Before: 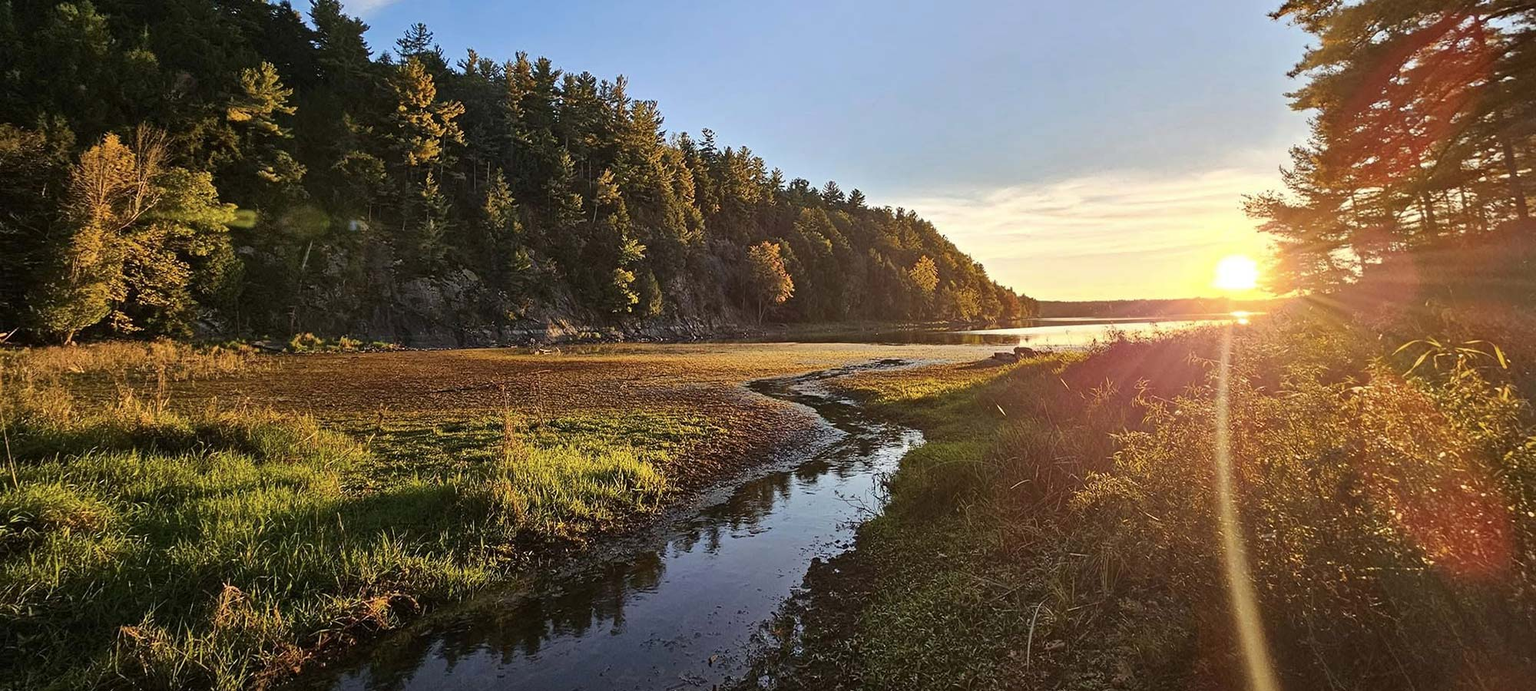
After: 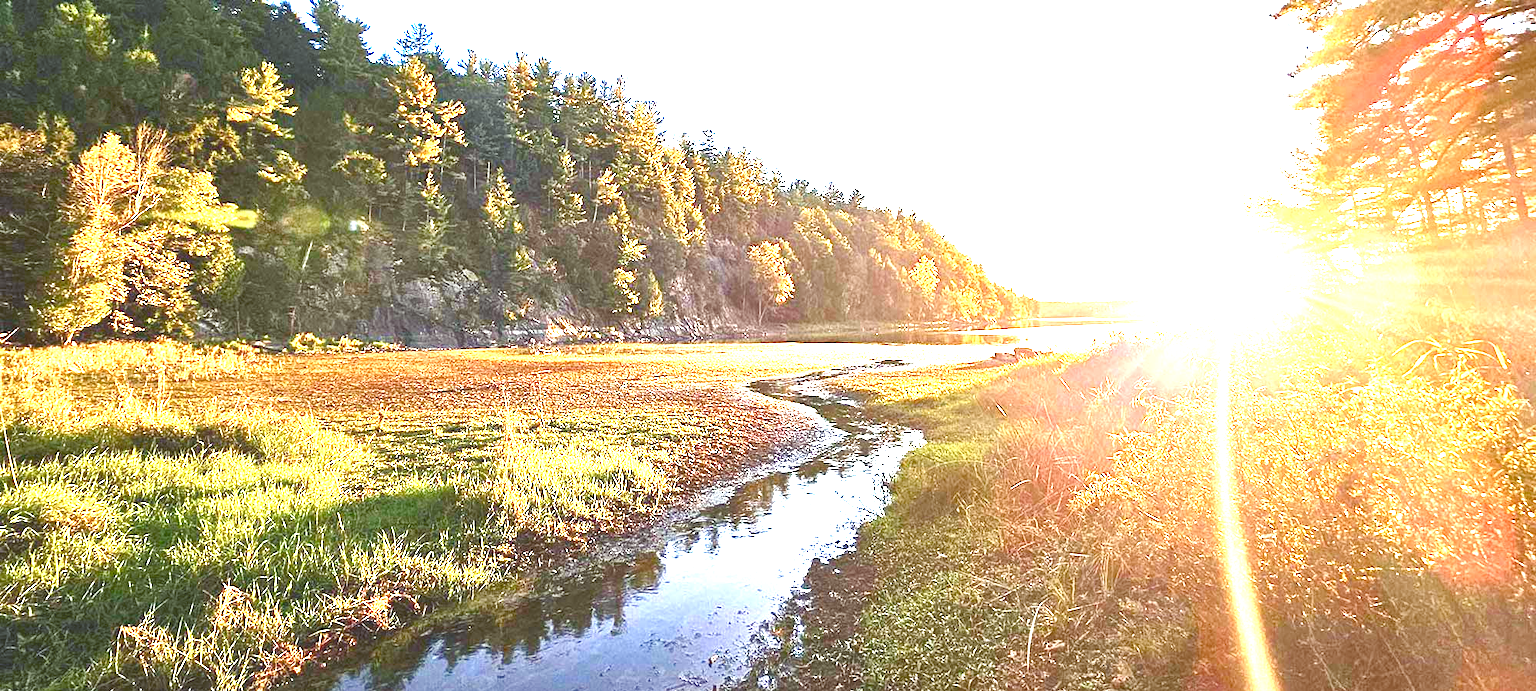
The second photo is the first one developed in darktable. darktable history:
color balance rgb: shadows lift › chroma 3%, shadows lift › hue 280.8°, power › hue 330°, highlights gain › chroma 3%, highlights gain › hue 75.6°, global offset › luminance 2%, perceptual saturation grading › global saturation 20%, perceptual saturation grading › highlights -25%, perceptual saturation grading › shadows 50%, global vibrance 20.33%
exposure: exposure 3 EV, compensate highlight preservation false
white balance: emerald 1
color calibration: x 0.37, y 0.382, temperature 4313.32 K
